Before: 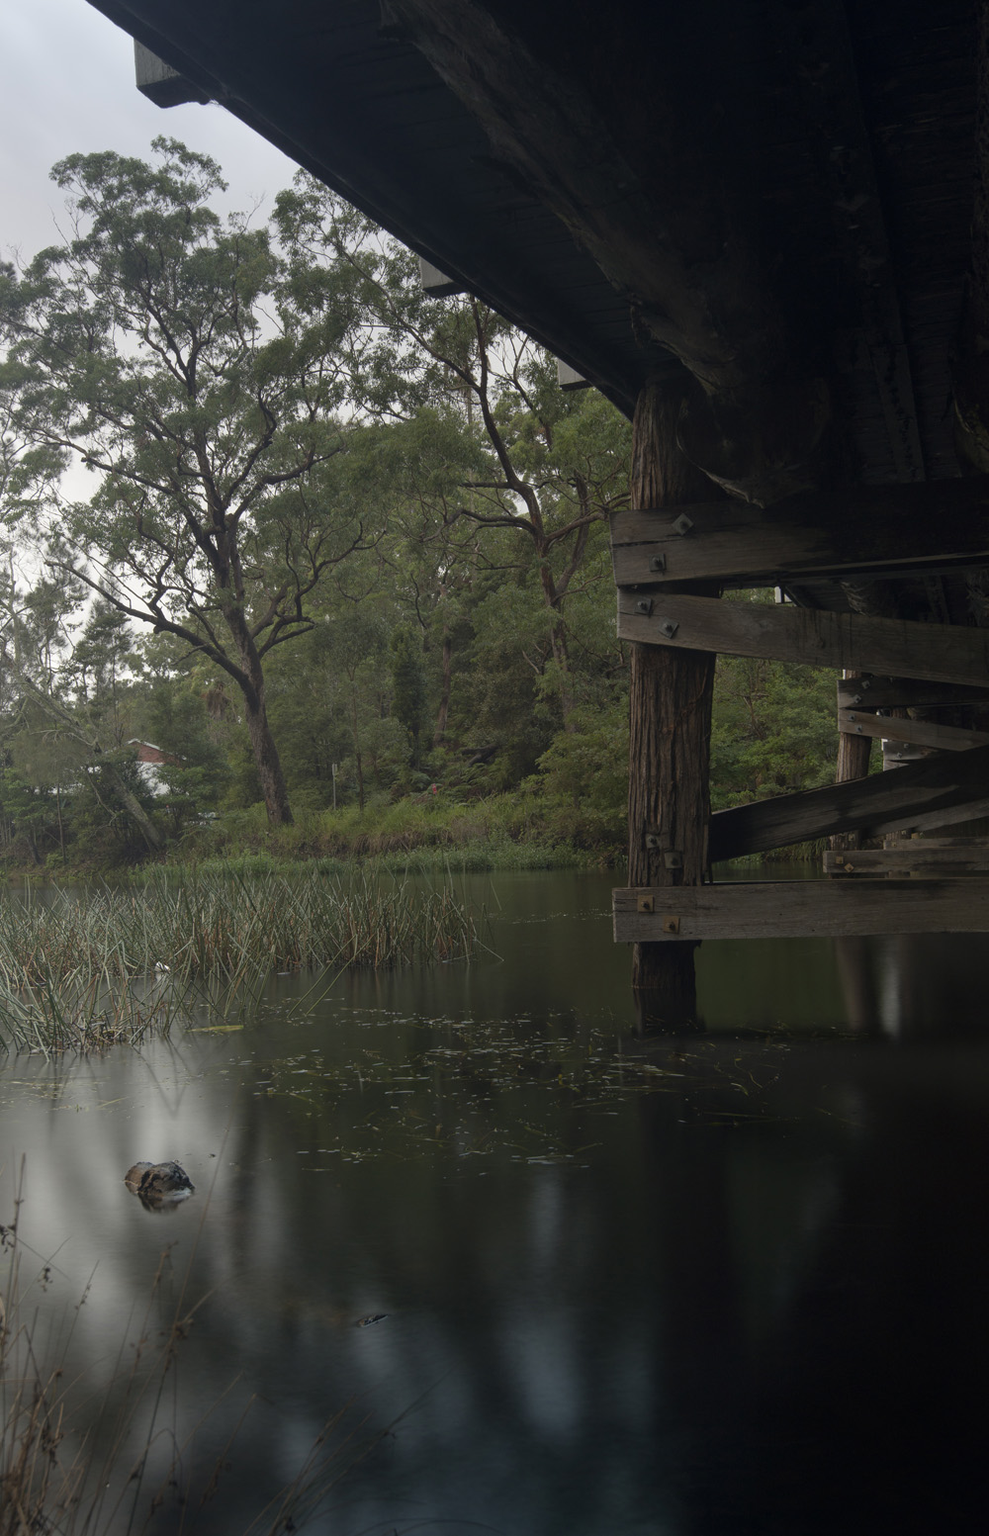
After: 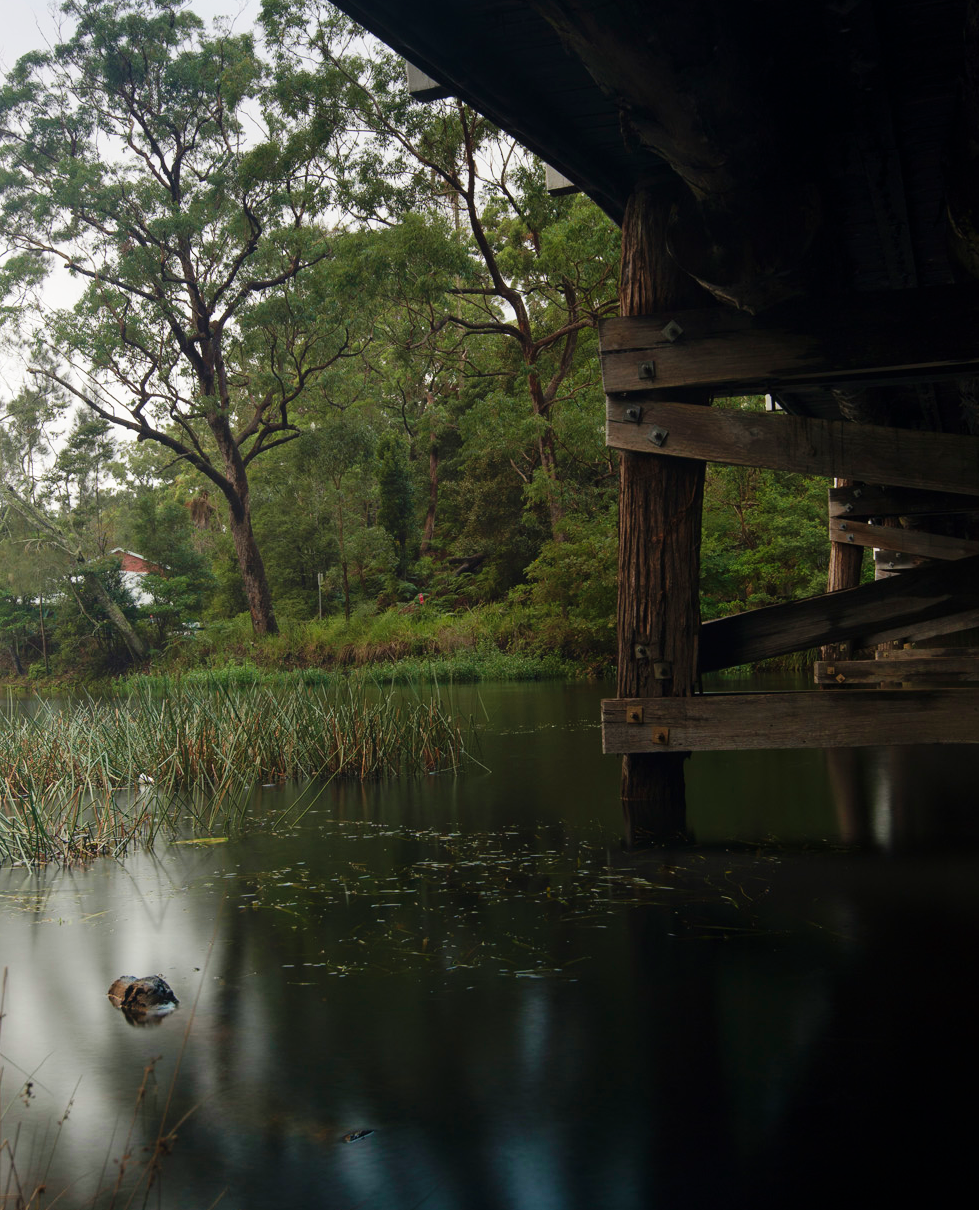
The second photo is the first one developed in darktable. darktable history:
velvia: on, module defaults
crop and rotate: left 1.814%, top 12.818%, right 0.25%, bottom 9.225%
base curve: curves: ch0 [(0, 0) (0.032, 0.025) (0.121, 0.166) (0.206, 0.329) (0.605, 0.79) (1, 1)], preserve colors none
